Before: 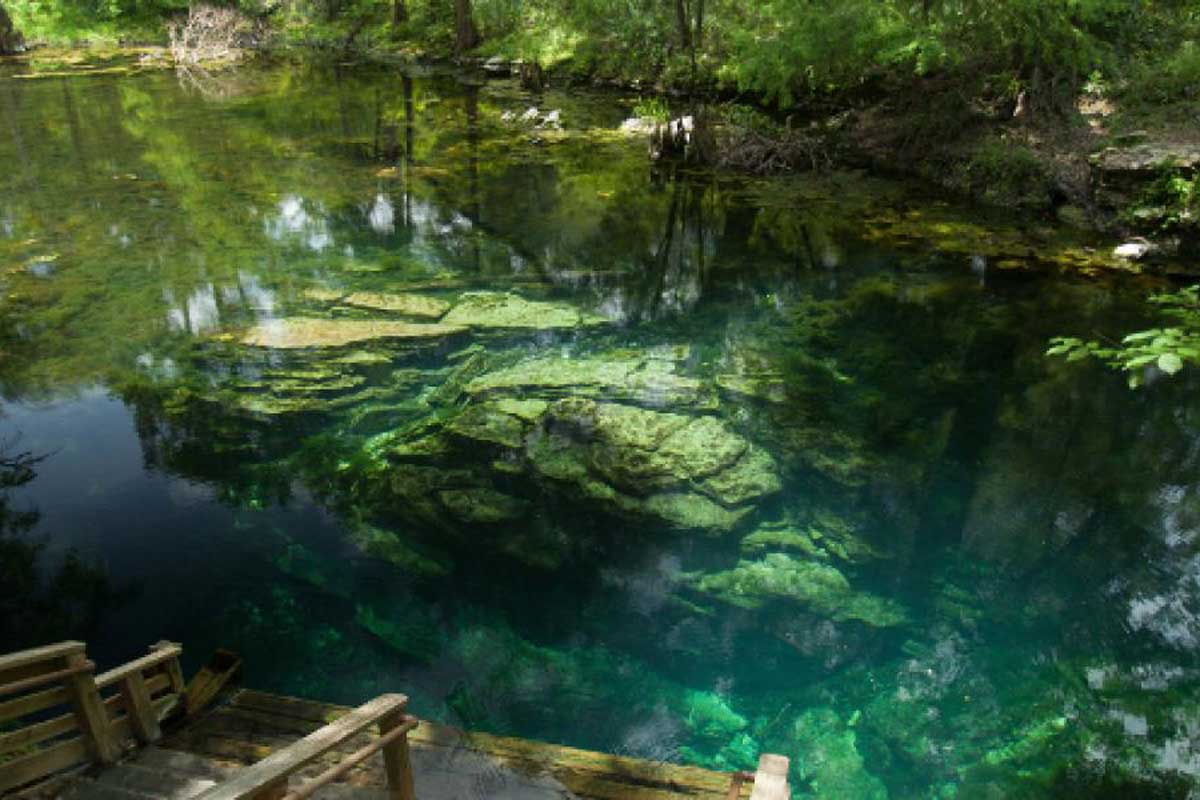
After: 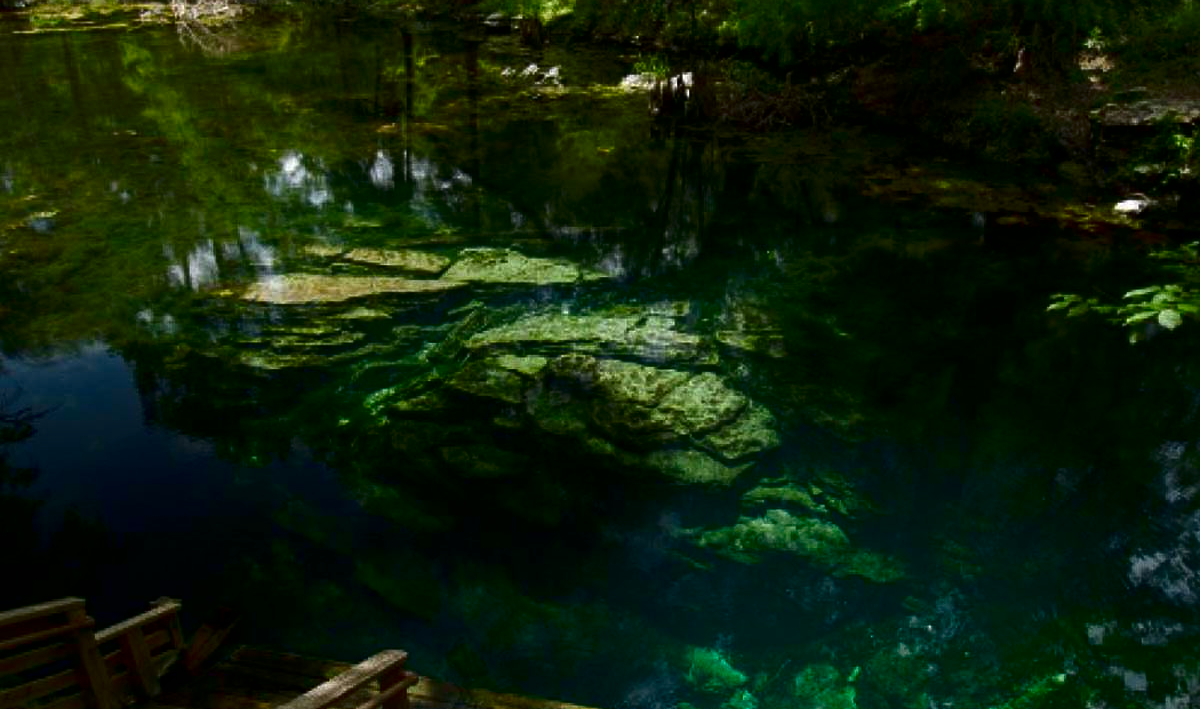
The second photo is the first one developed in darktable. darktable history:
crop and rotate: top 5.618%, bottom 5.668%
contrast brightness saturation: brightness -0.509
haze removal: adaptive false
